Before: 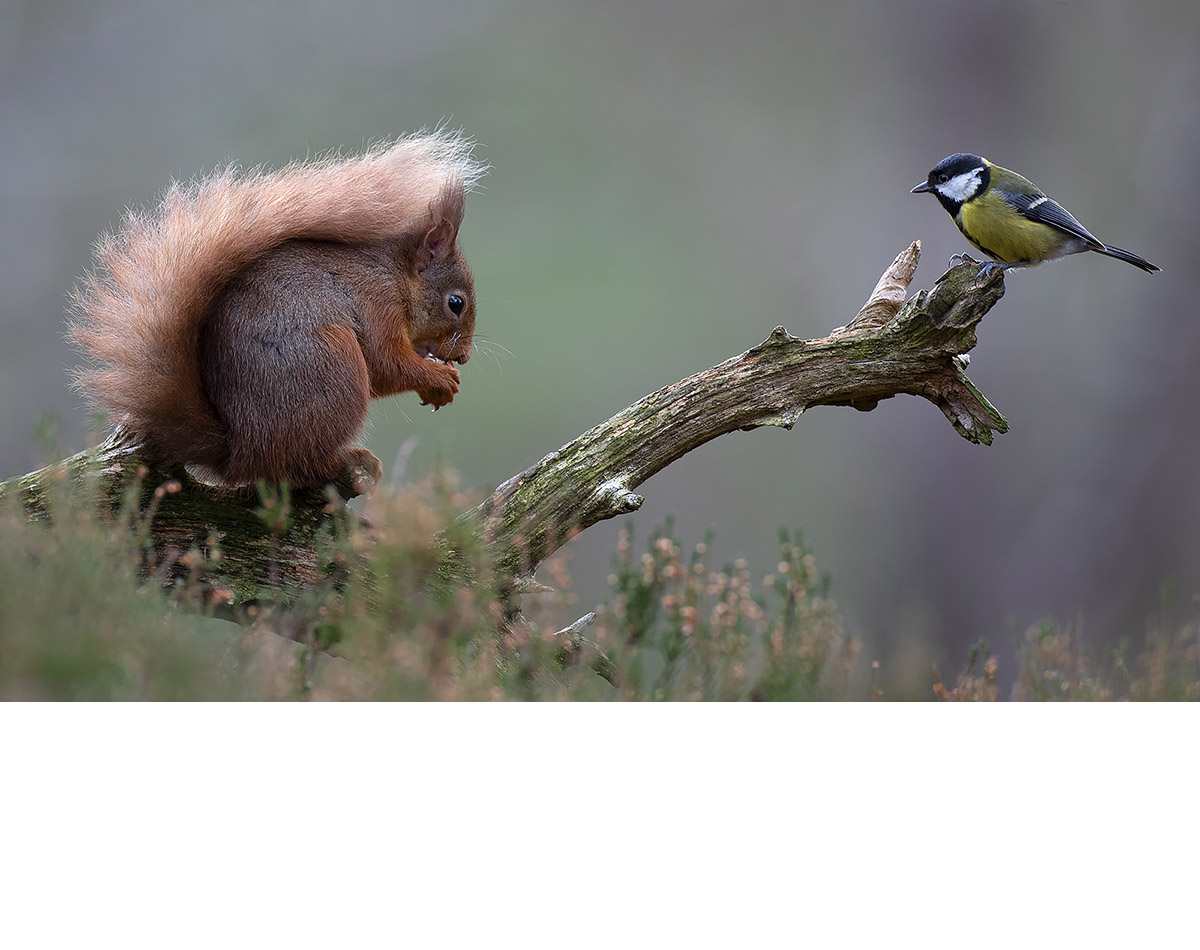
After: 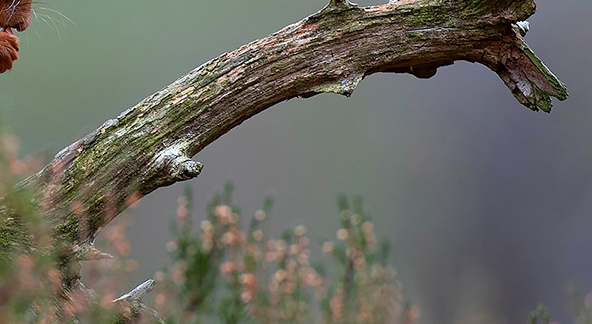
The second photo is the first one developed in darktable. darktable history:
crop: left 36.765%, top 35.154%, right 12.953%, bottom 30.738%
color zones: curves: ch0 [(0.254, 0.492) (0.724, 0.62)]; ch1 [(0.25, 0.528) (0.719, 0.796)]; ch2 [(0, 0.472) (0.25, 0.5) (0.73, 0.184)]
